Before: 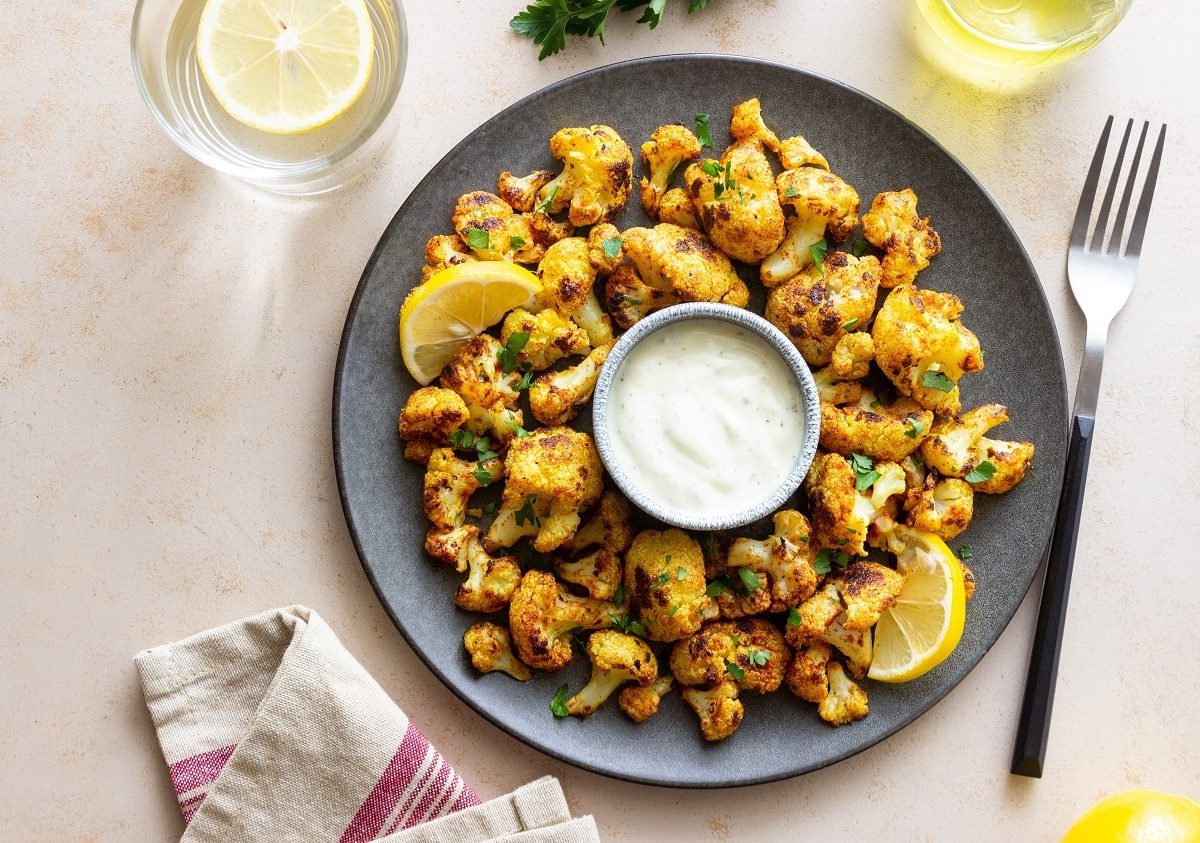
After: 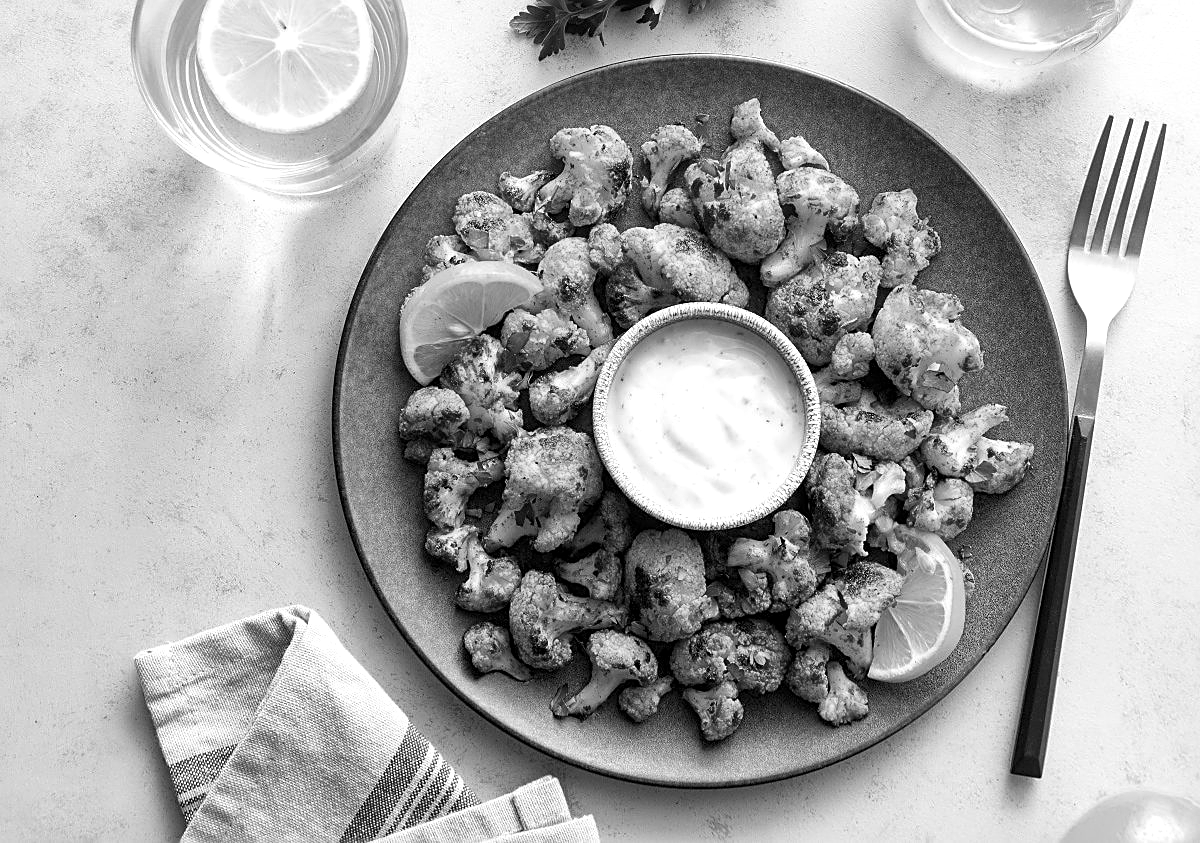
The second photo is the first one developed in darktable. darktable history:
sharpen: on, module defaults
exposure: exposure 0.127 EV, compensate highlight preservation false
color calibration: output gray [0.25, 0.35, 0.4, 0], illuminant custom, x 0.371, y 0.382, temperature 4282.89 K
local contrast: mode bilateral grid, contrast 21, coarseness 50, detail 119%, midtone range 0.2
